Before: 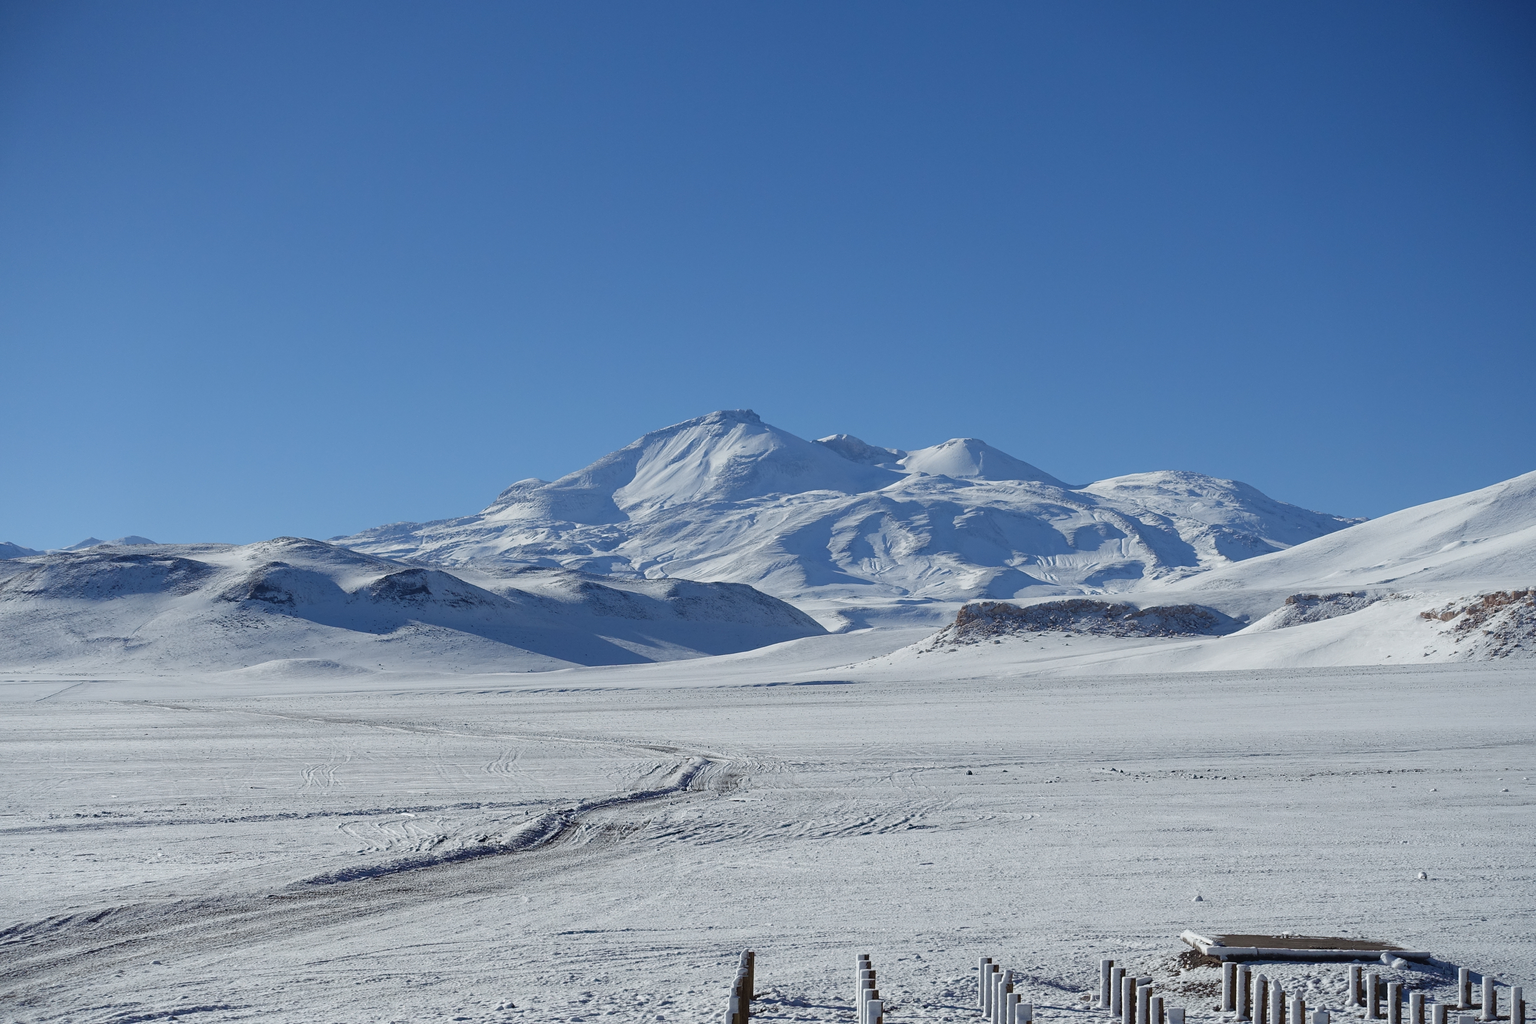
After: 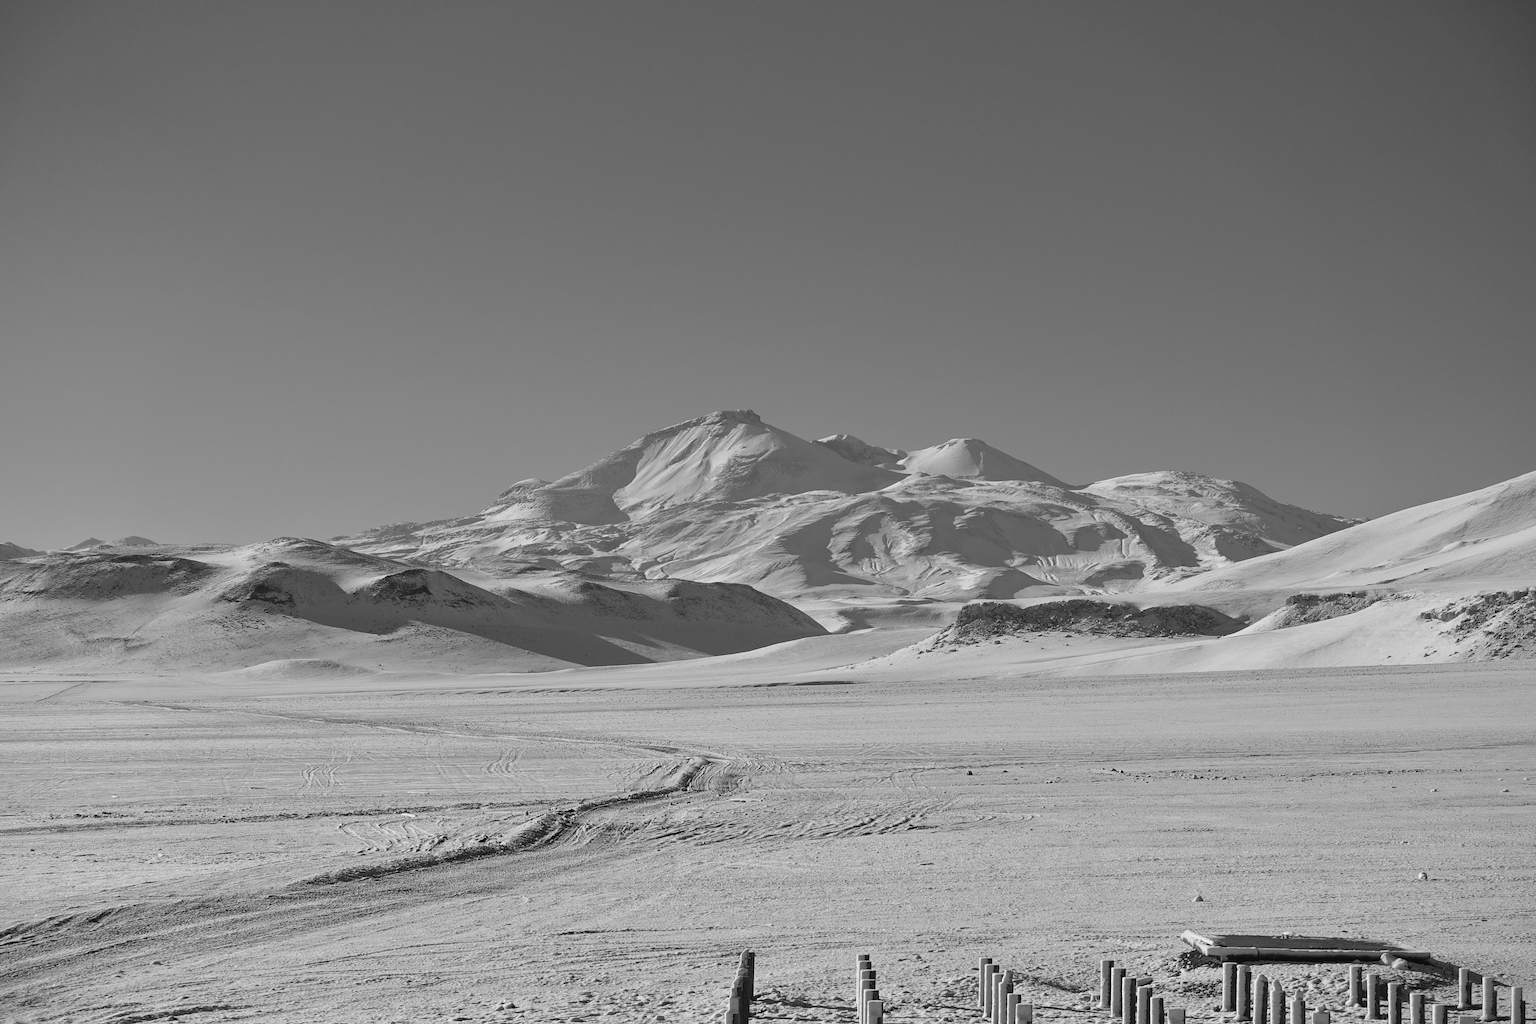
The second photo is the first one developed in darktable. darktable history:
shadows and highlights: shadows 49, highlights -41, soften with gaussian
monochrome: on, module defaults
